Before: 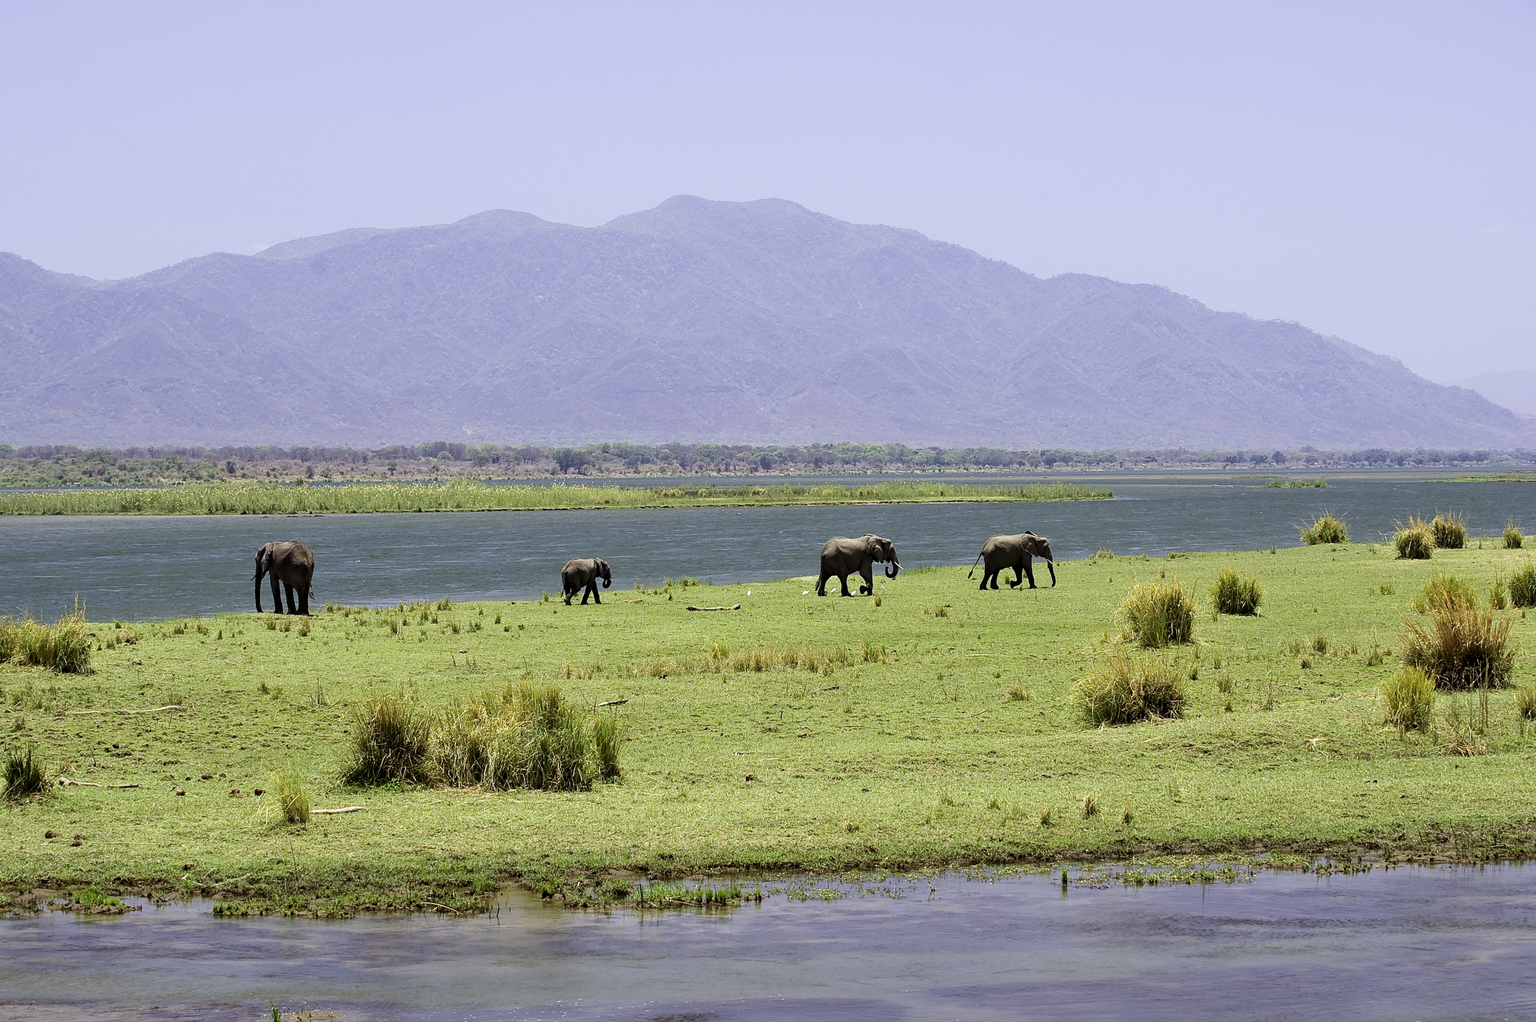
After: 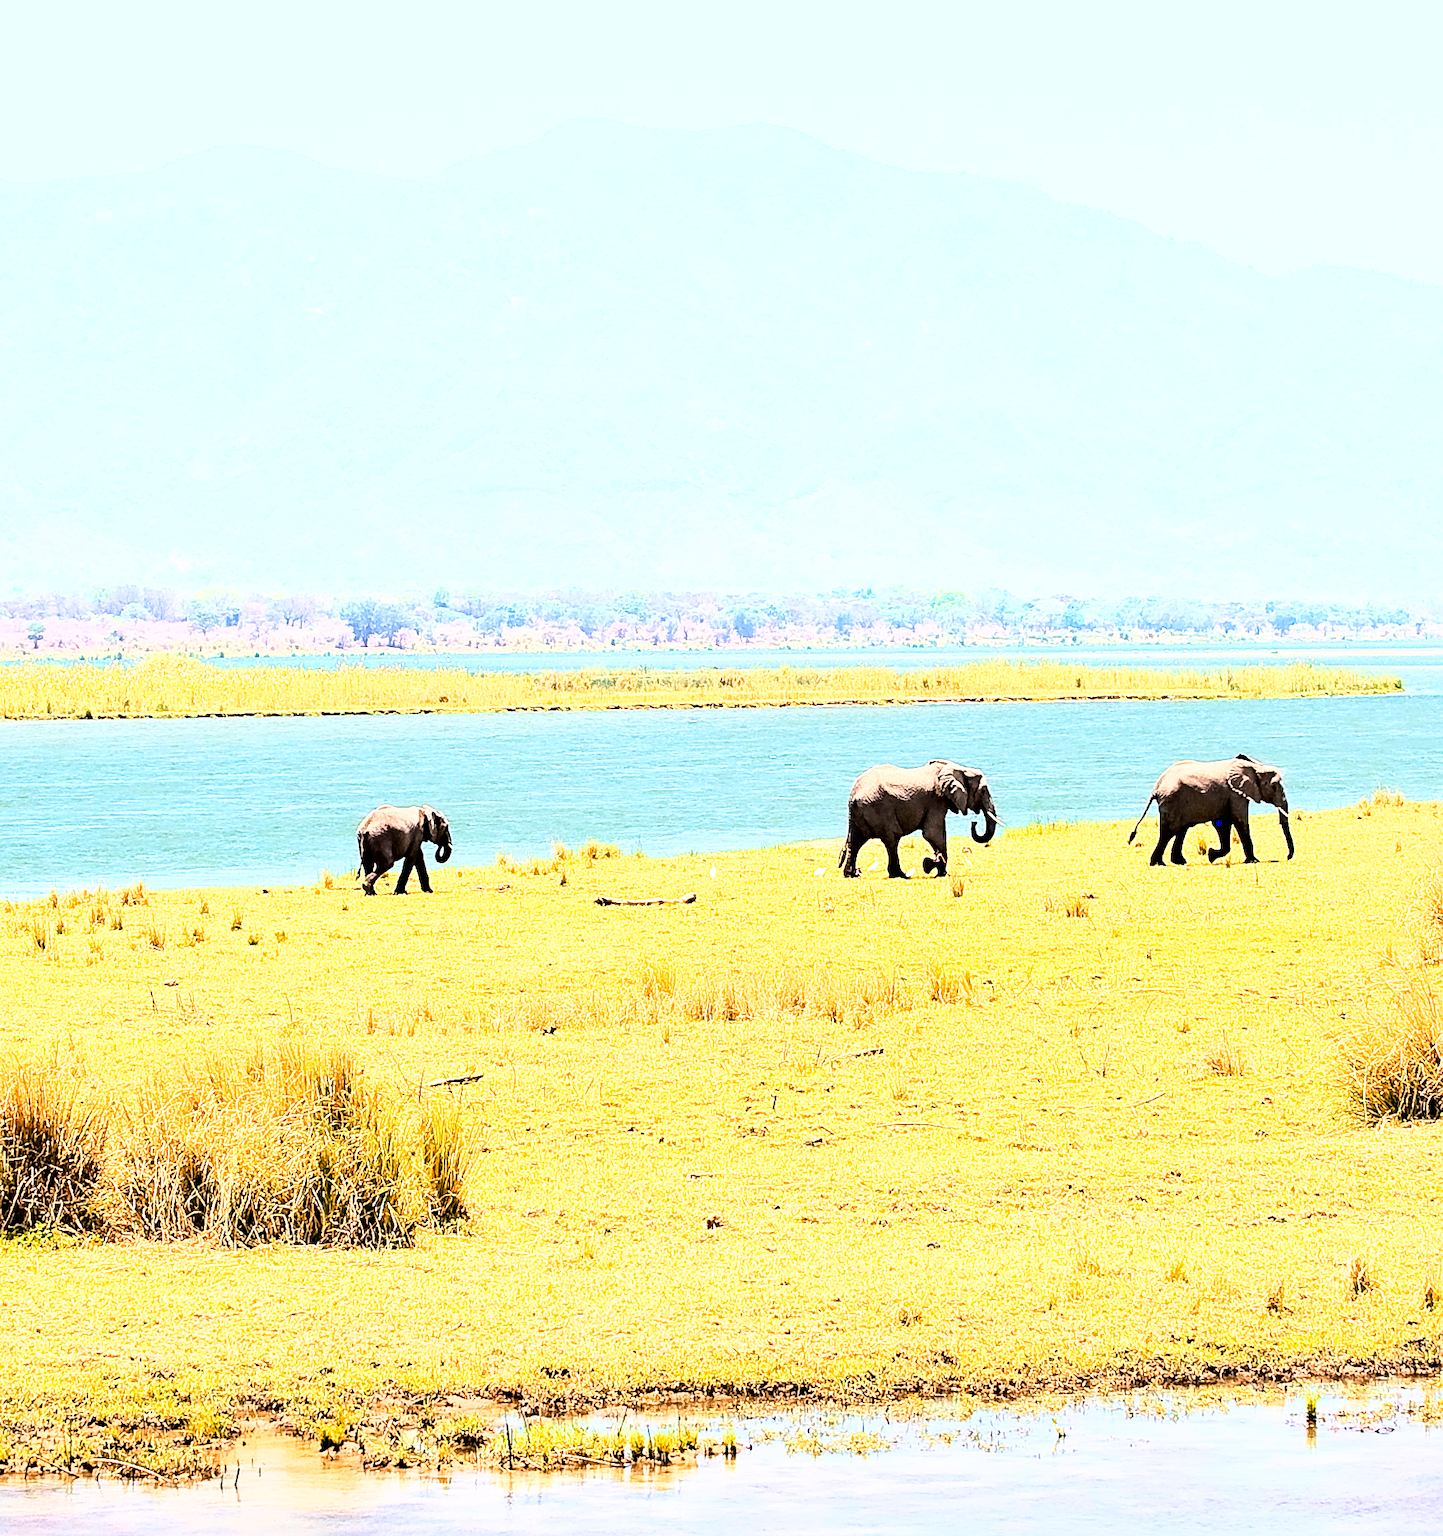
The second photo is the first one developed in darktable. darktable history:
crop and rotate: angle 0.025°, left 24.283%, top 13.046%, right 26.126%, bottom 7.64%
sharpen: on, module defaults
exposure: exposure 0.826 EV, compensate highlight preservation false
base curve: curves: ch0 [(0, 0) (0.007, 0.004) (0.027, 0.03) (0.046, 0.07) (0.207, 0.54) (0.442, 0.872) (0.673, 0.972) (1, 1)]
color zones: curves: ch2 [(0, 0.5) (0.143, 0.5) (0.286, 0.416) (0.429, 0.5) (0.571, 0.5) (0.714, 0.5) (0.857, 0.5) (1, 0.5)]
